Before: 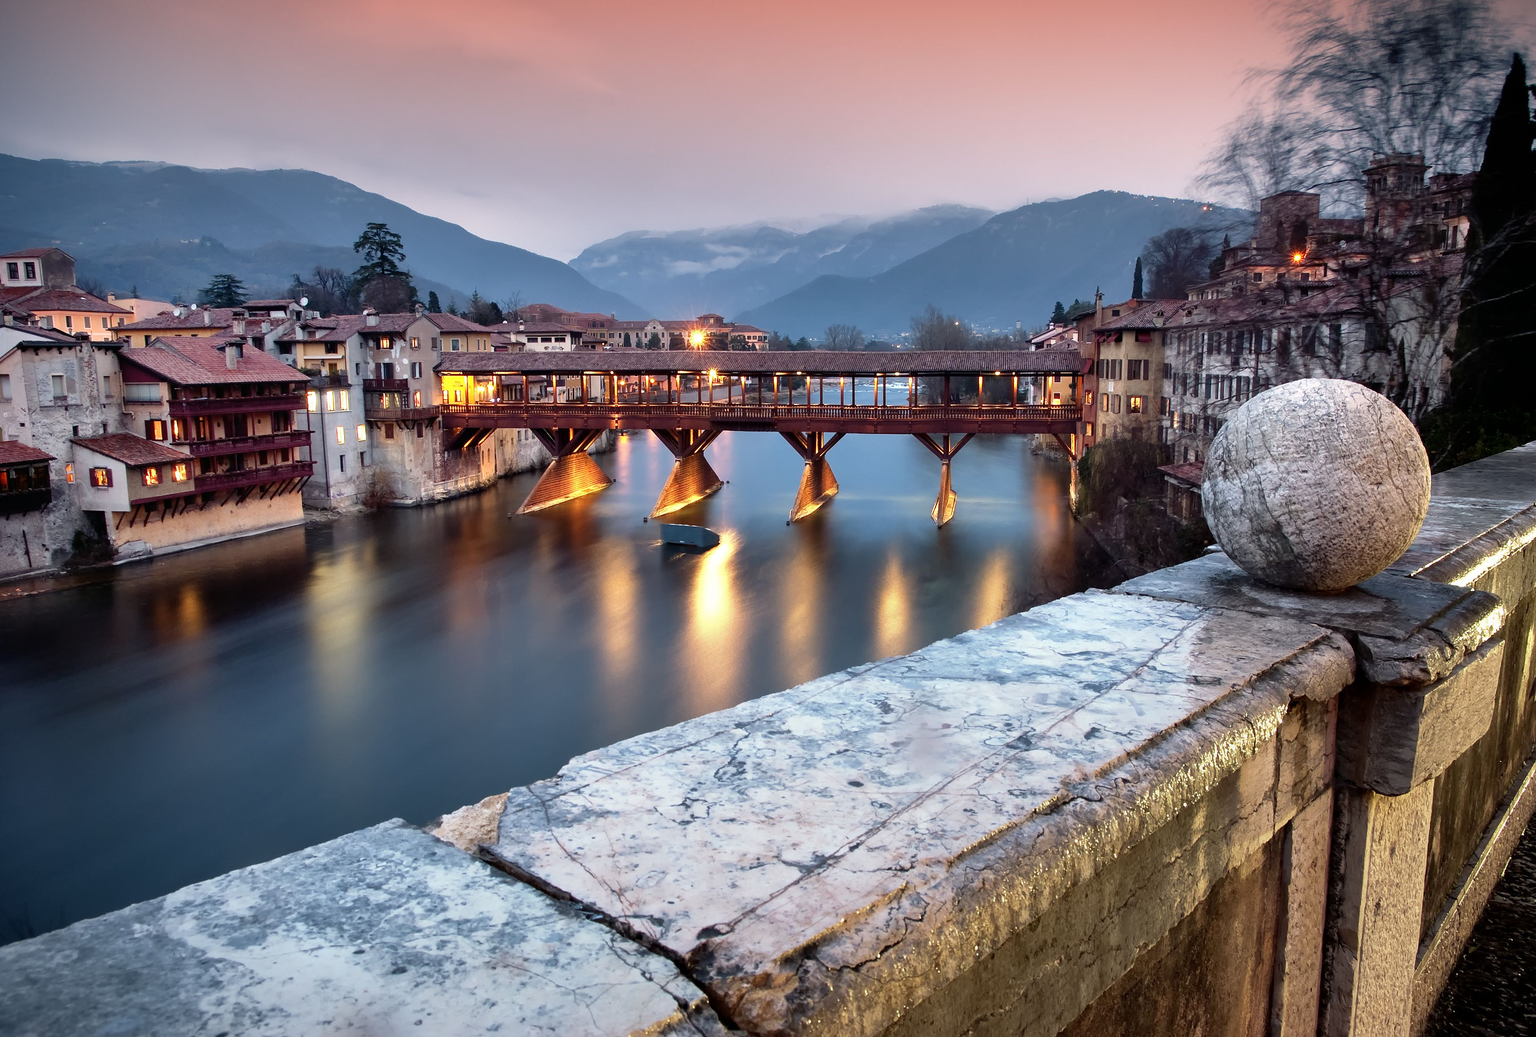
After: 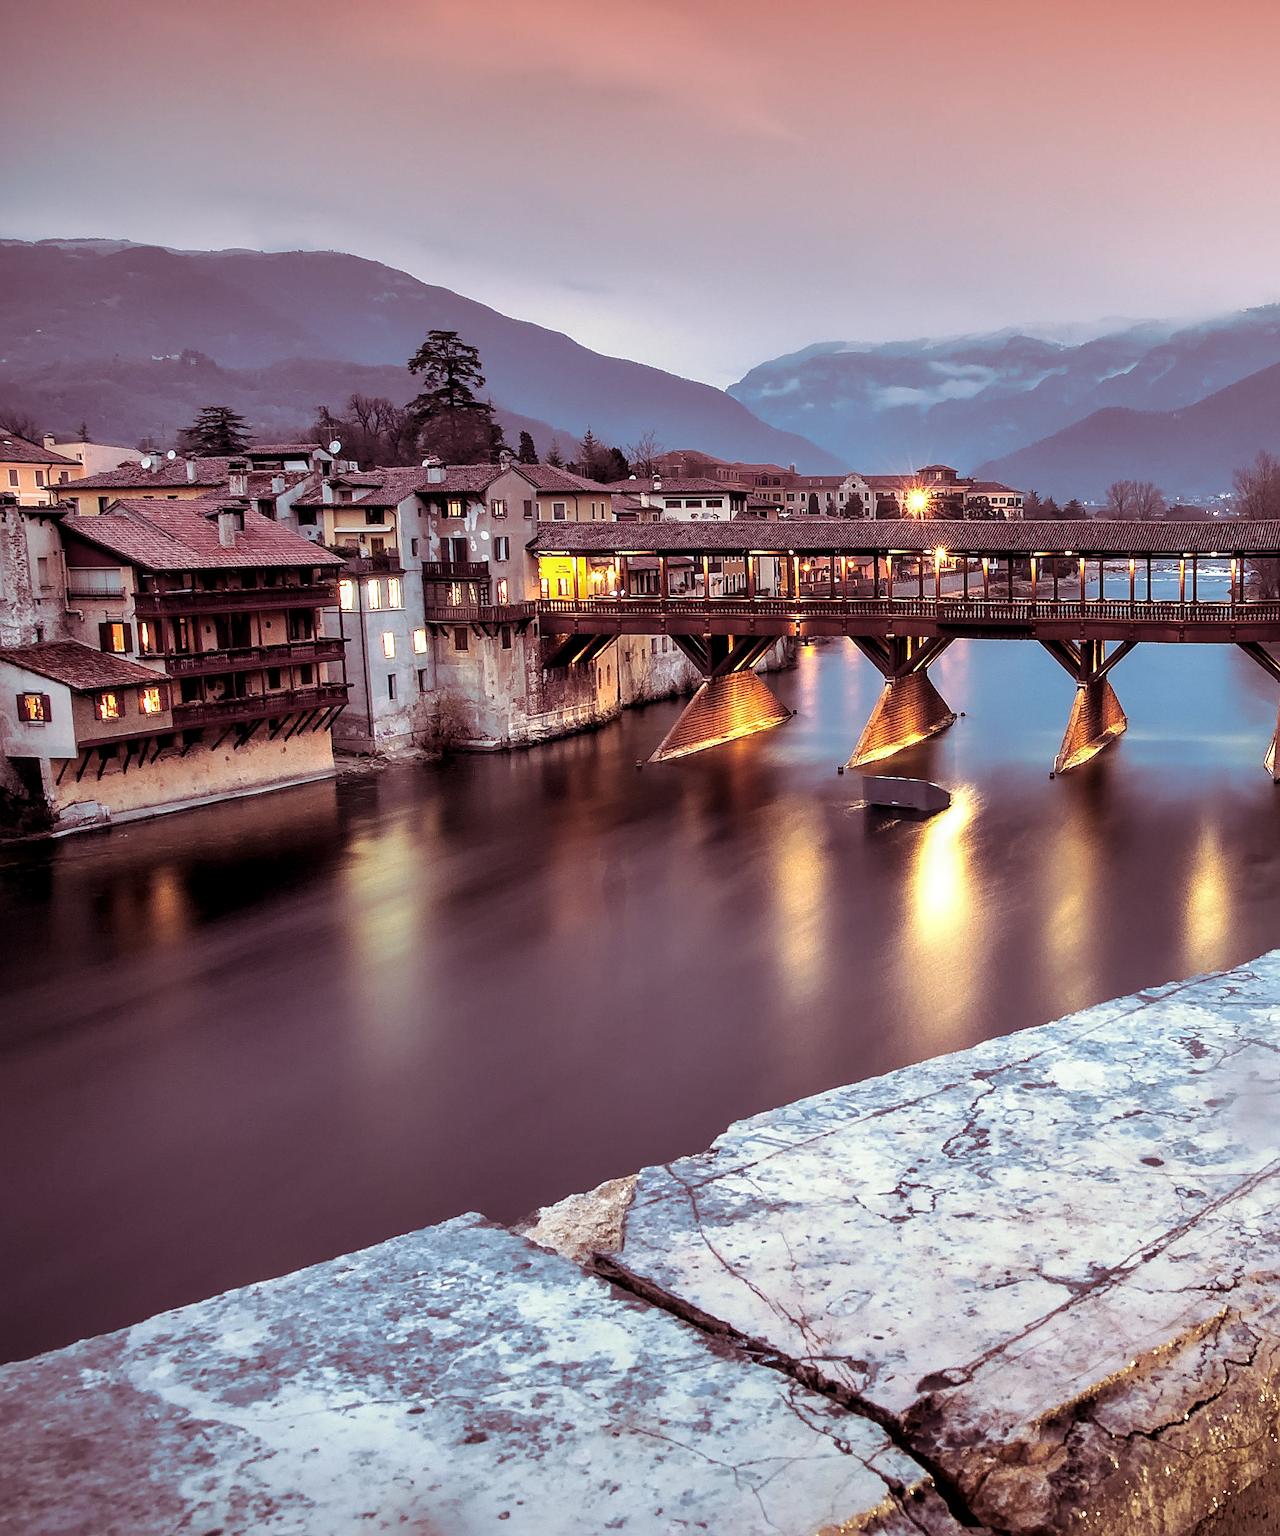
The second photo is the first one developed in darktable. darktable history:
split-toning: on, module defaults
sharpen: on, module defaults
crop: left 5.114%, right 38.589%
local contrast: detail 130%
